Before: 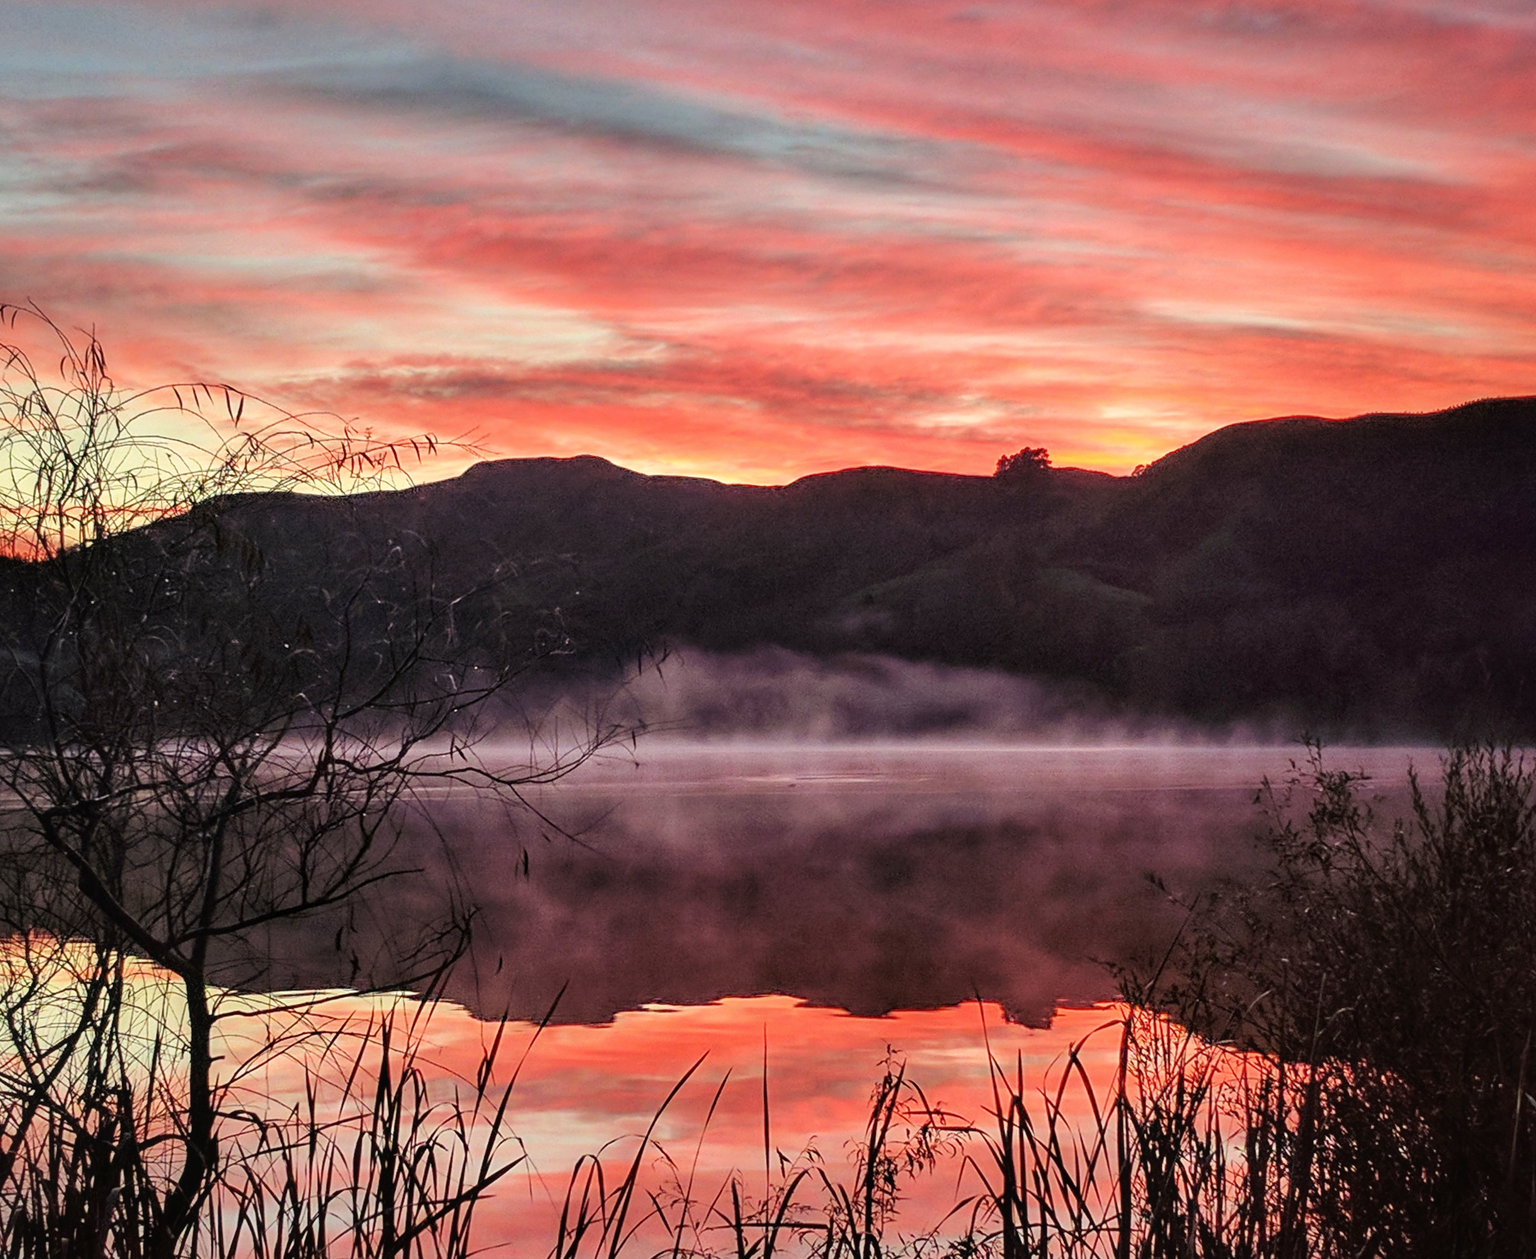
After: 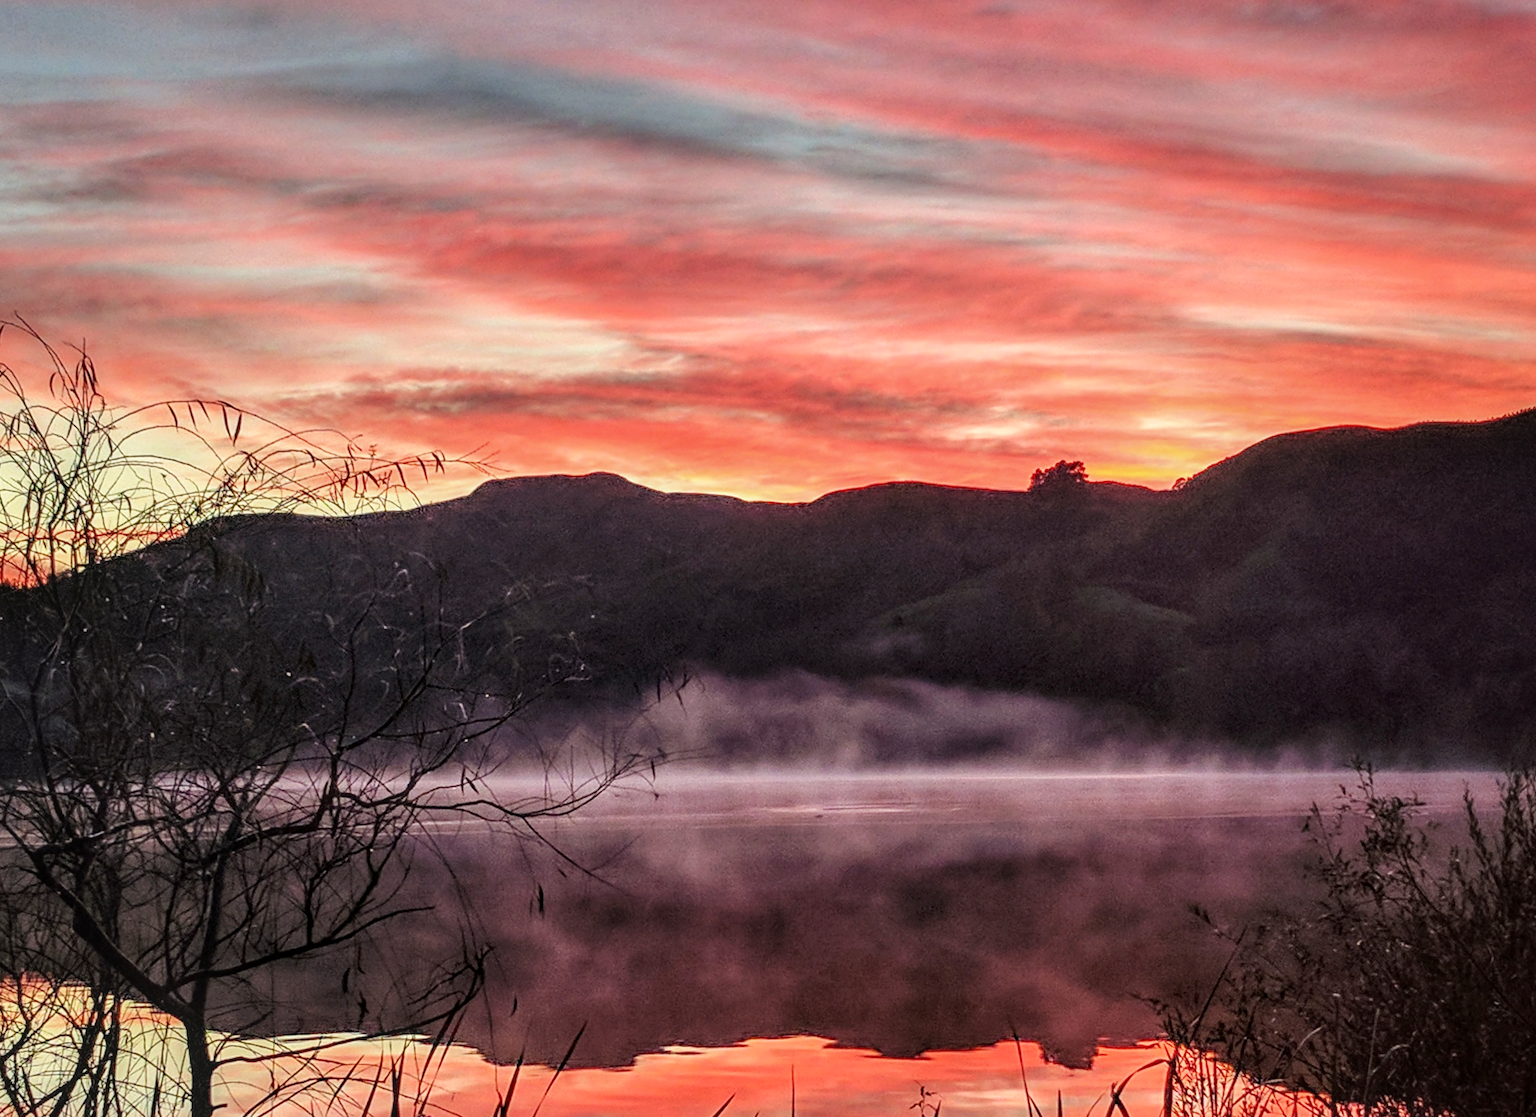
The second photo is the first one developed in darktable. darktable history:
local contrast: on, module defaults
crop and rotate: angle 0.433°, left 0.292%, right 3.304%, bottom 14.35%
levels: black 8.57%
